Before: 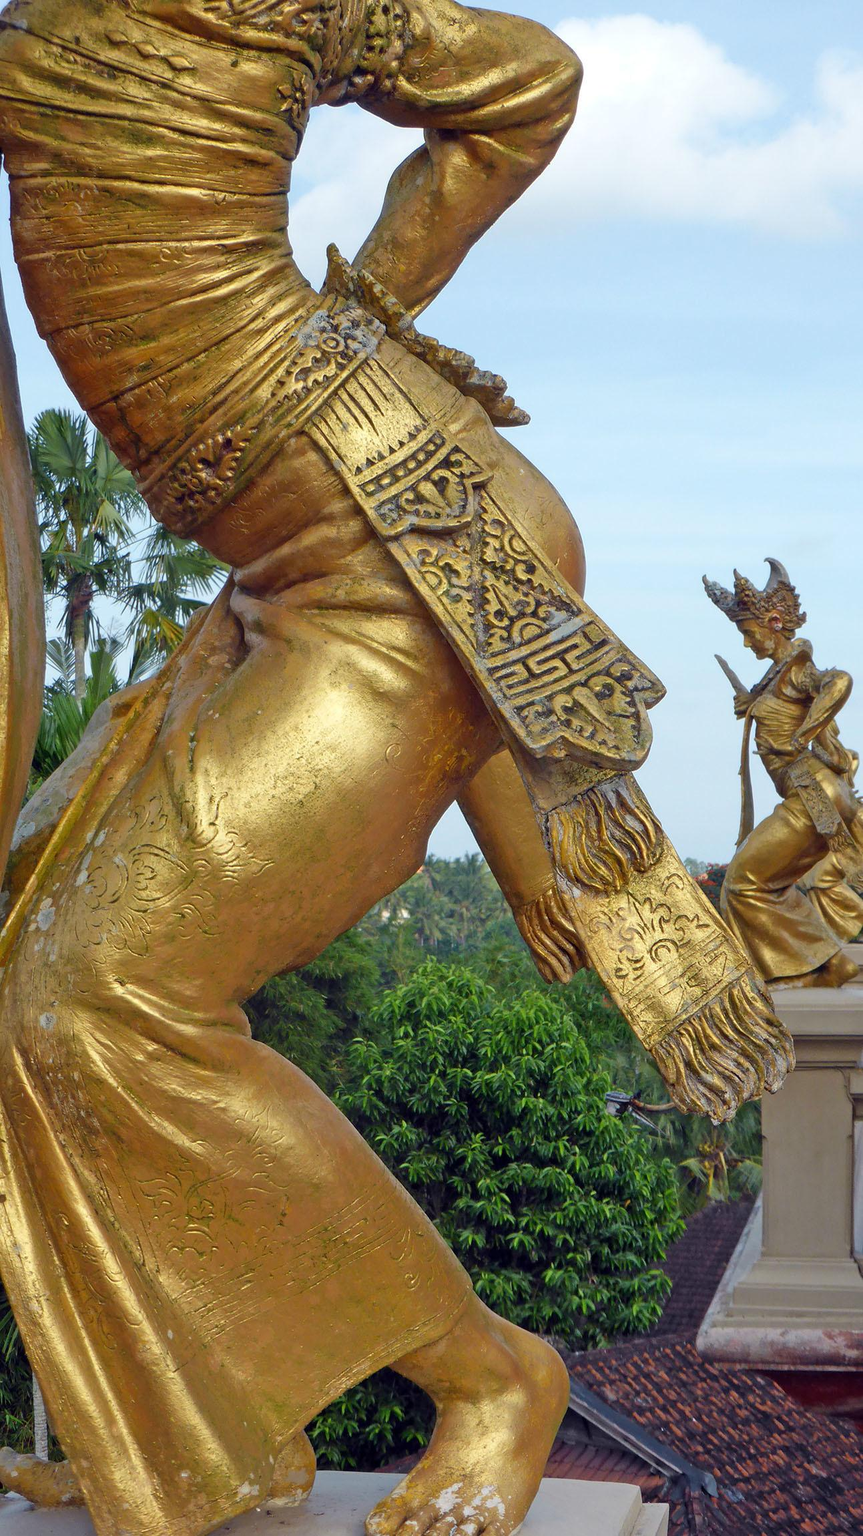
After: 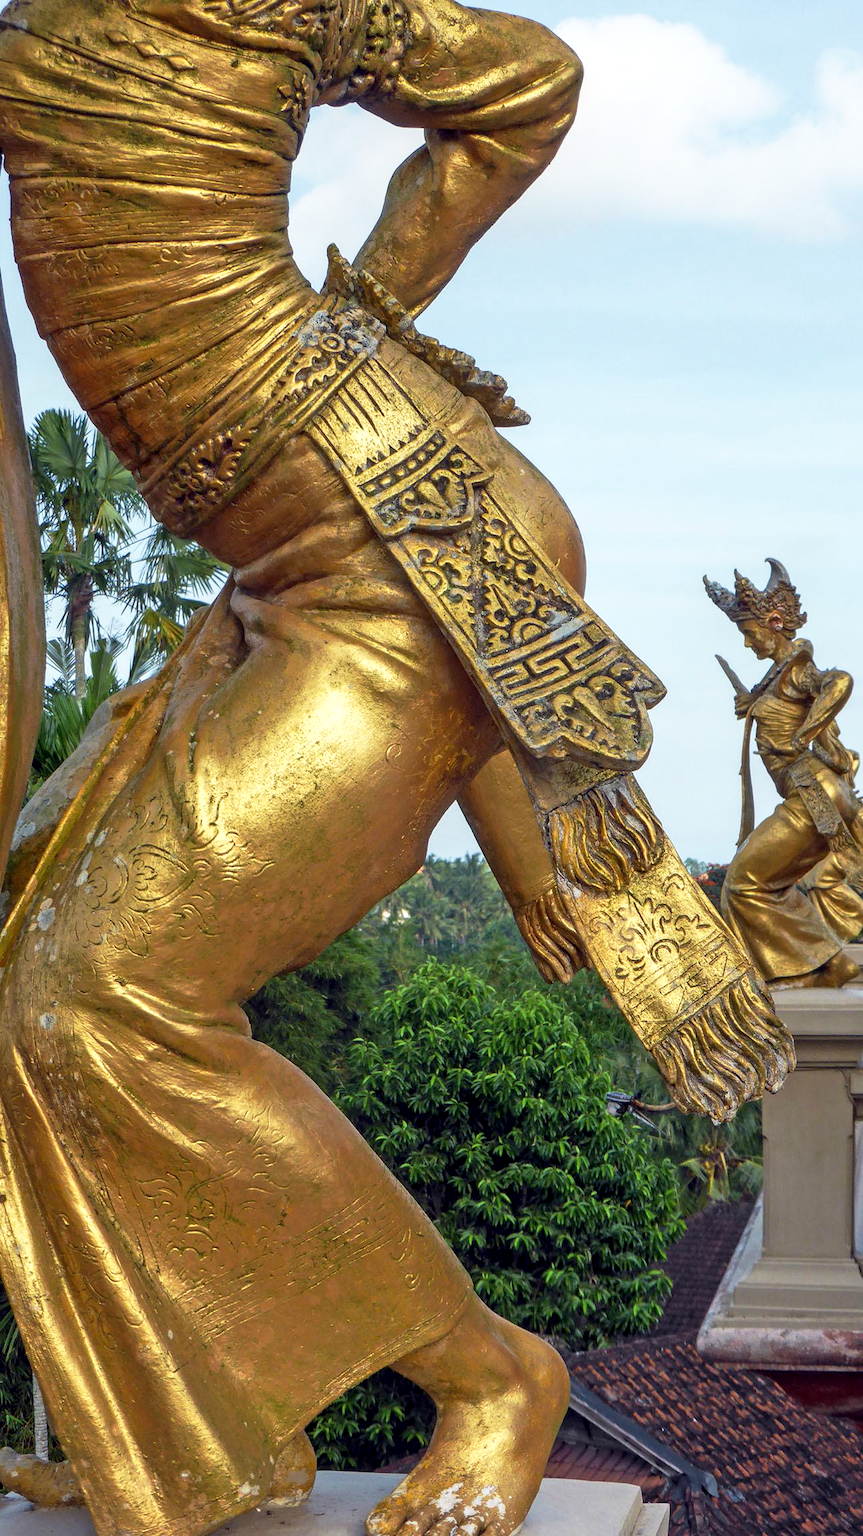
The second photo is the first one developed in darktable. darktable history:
local contrast: on, module defaults
base curve: curves: ch0 [(0, 0) (0.257, 0.25) (0.482, 0.586) (0.757, 0.871) (1, 1)], preserve colors none
